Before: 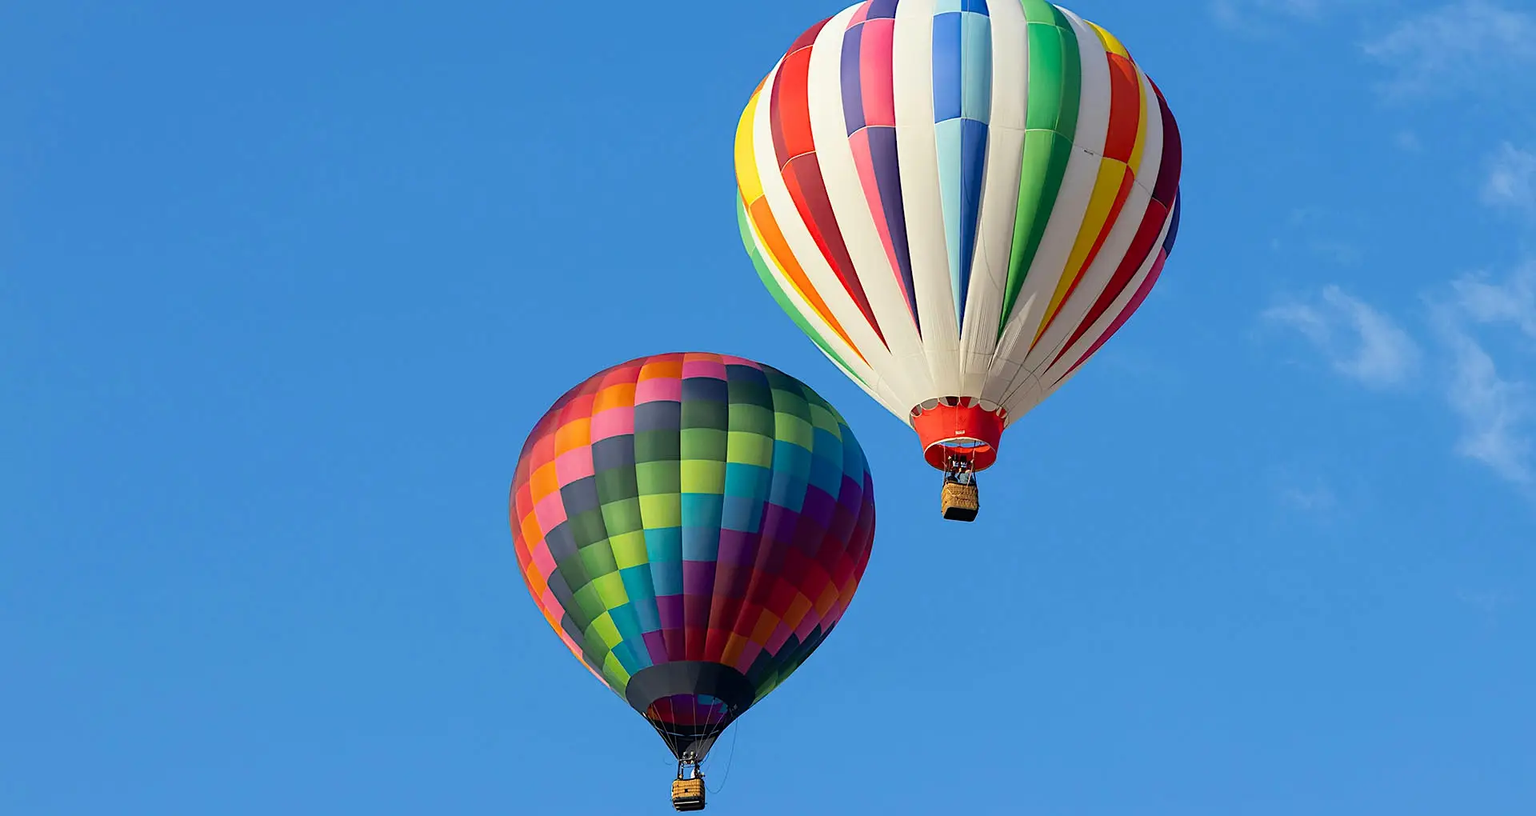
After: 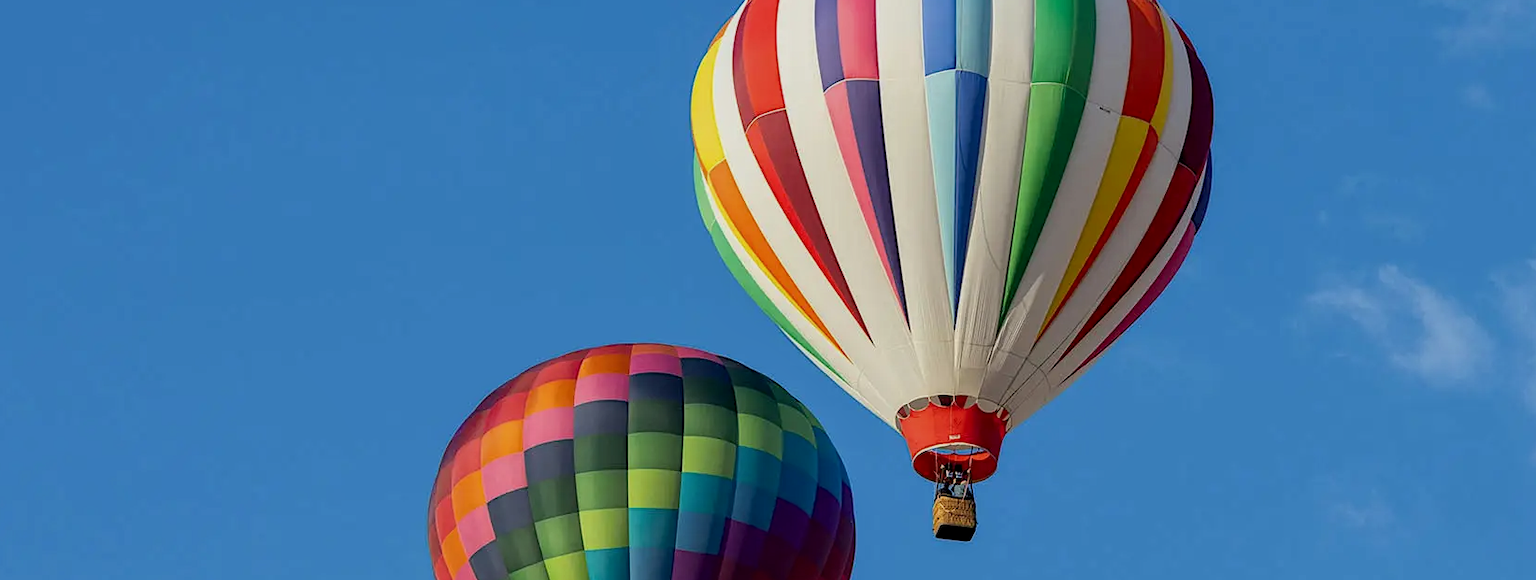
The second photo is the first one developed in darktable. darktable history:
exposure: exposure -0.436 EV, compensate highlight preservation false
crop and rotate: left 9.333%, top 7.17%, right 5.066%, bottom 31.864%
local contrast: on, module defaults
